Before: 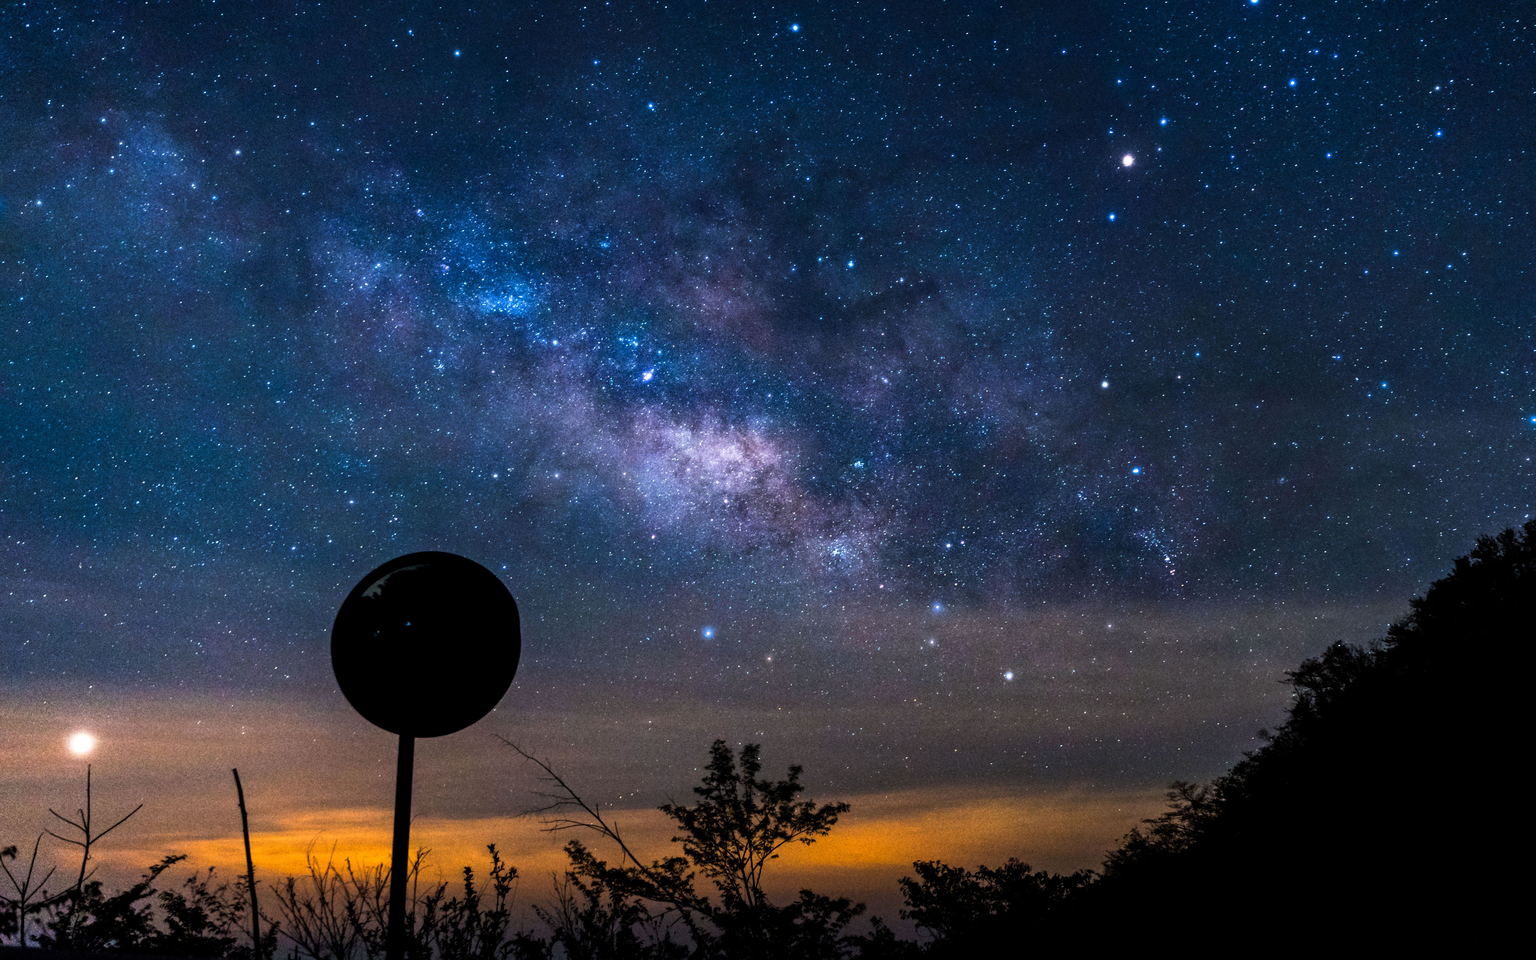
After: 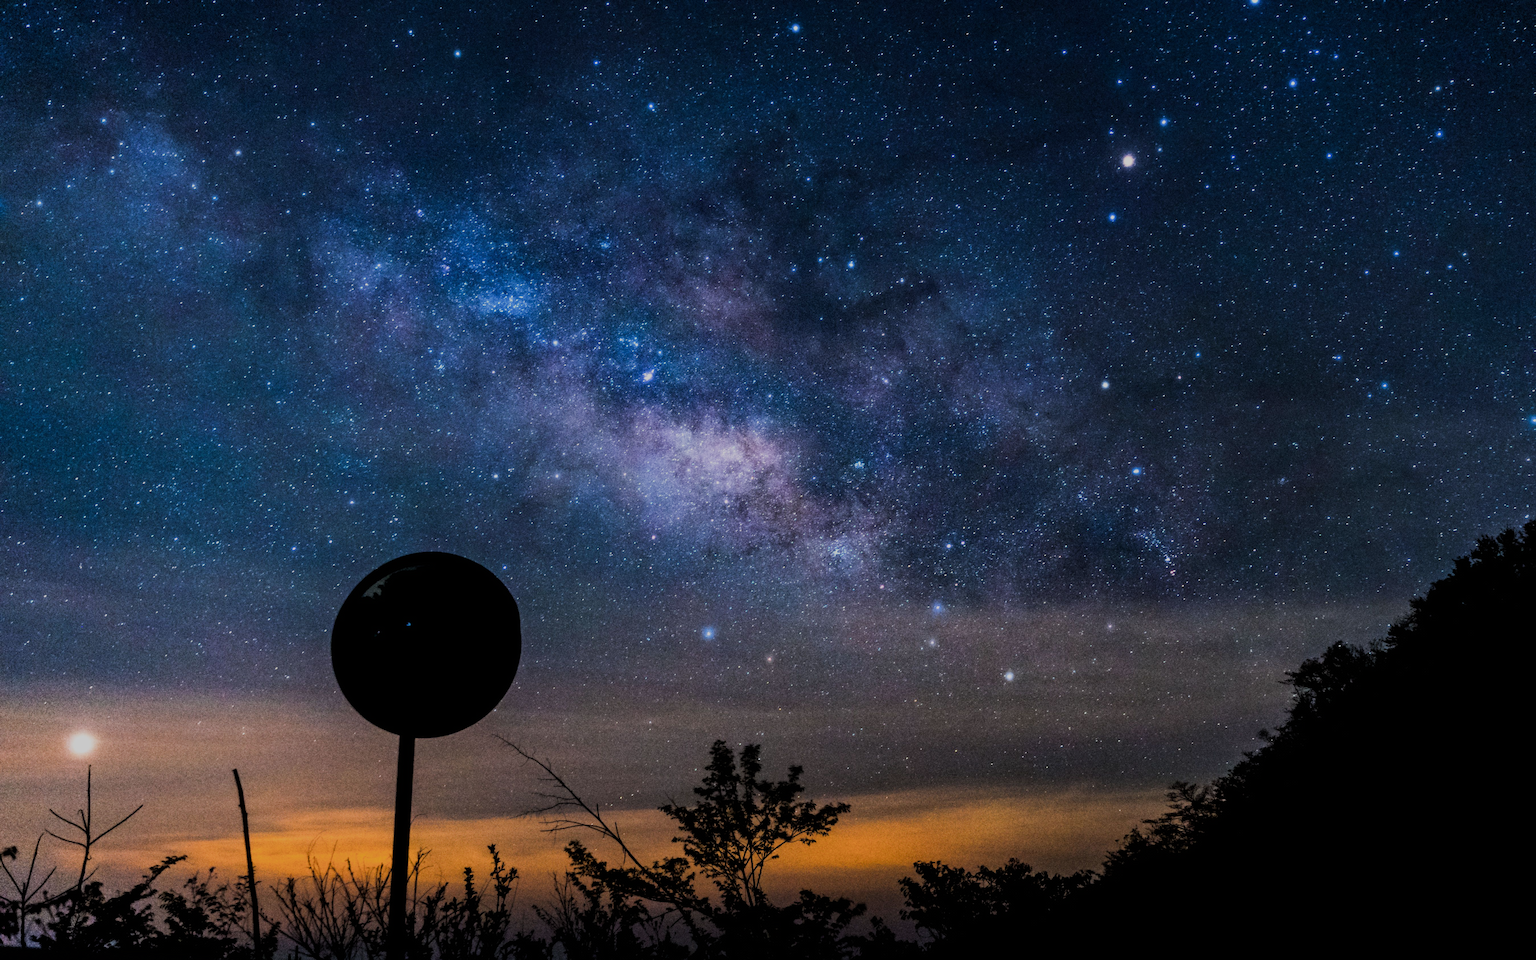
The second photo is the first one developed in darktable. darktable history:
filmic rgb: black relative exposure -6.04 EV, white relative exposure 6.95 EV, hardness 2.27, contrast in shadows safe
